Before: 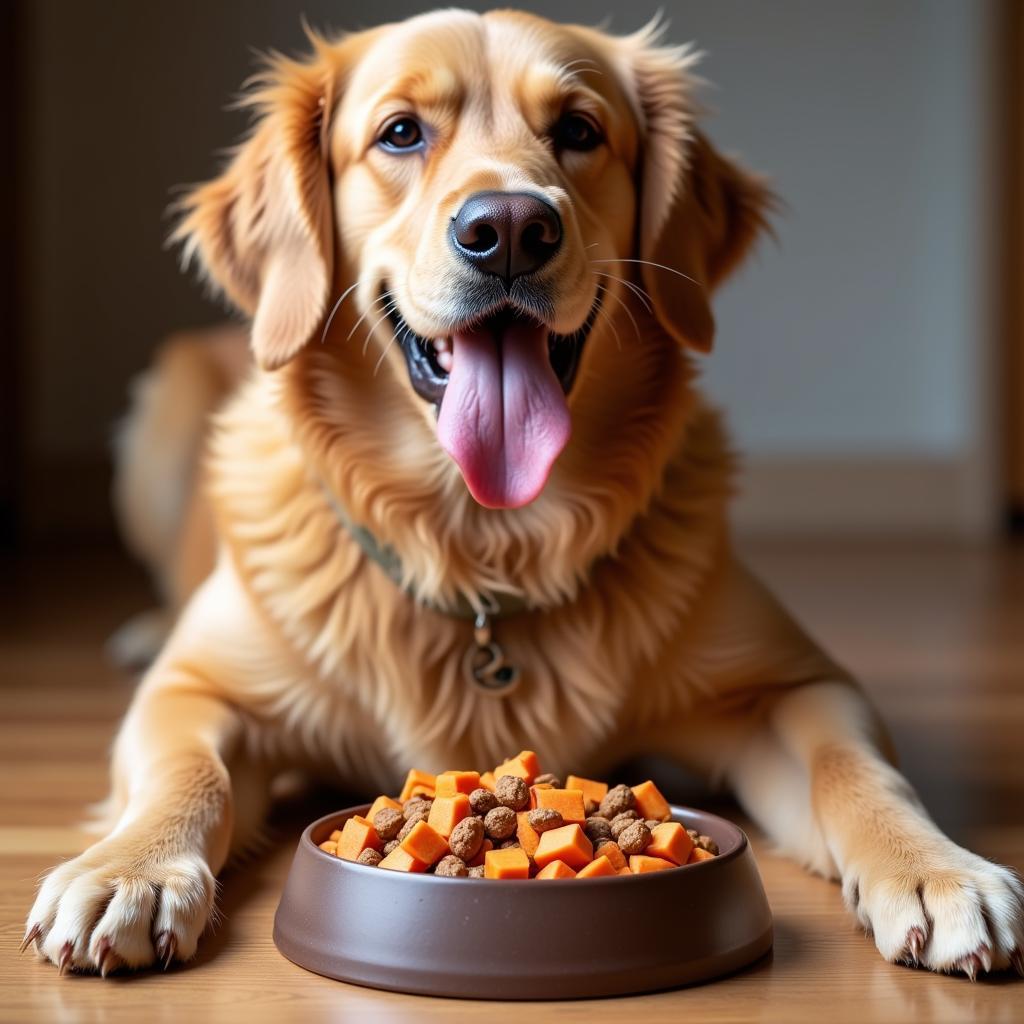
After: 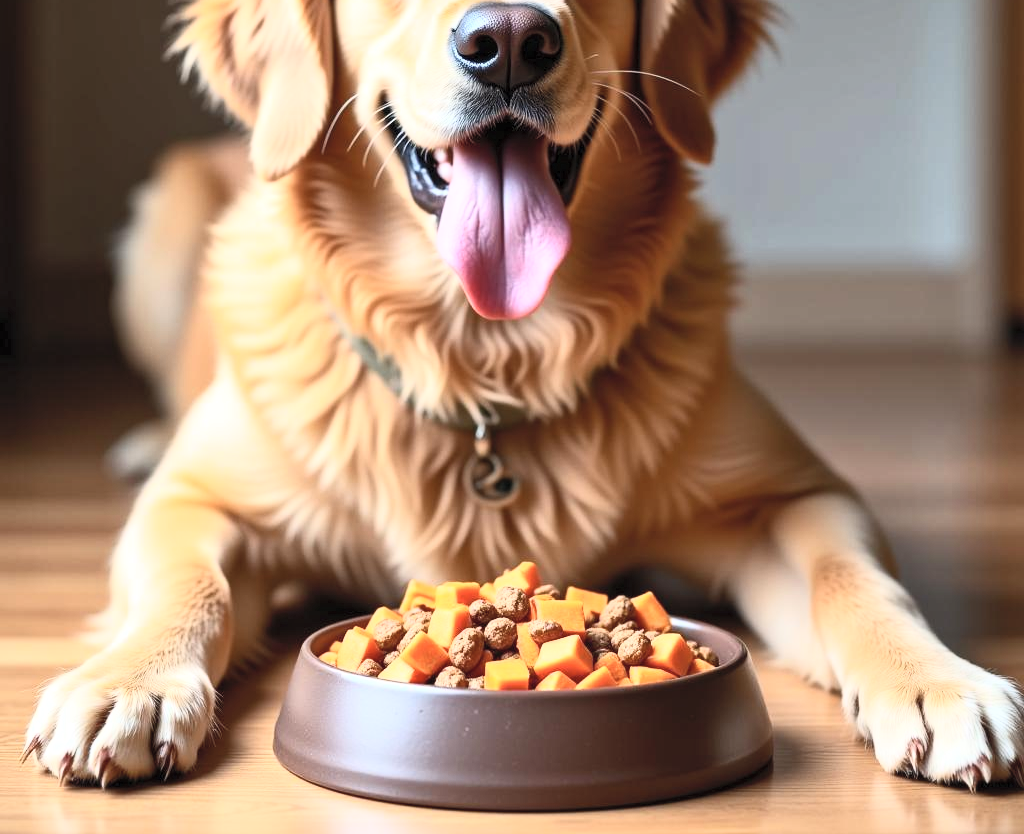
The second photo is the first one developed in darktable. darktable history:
local contrast: mode bilateral grid, contrast 27, coarseness 16, detail 115%, midtone range 0.2
crop and rotate: top 18.515%
contrast brightness saturation: contrast 0.385, brightness 0.515
